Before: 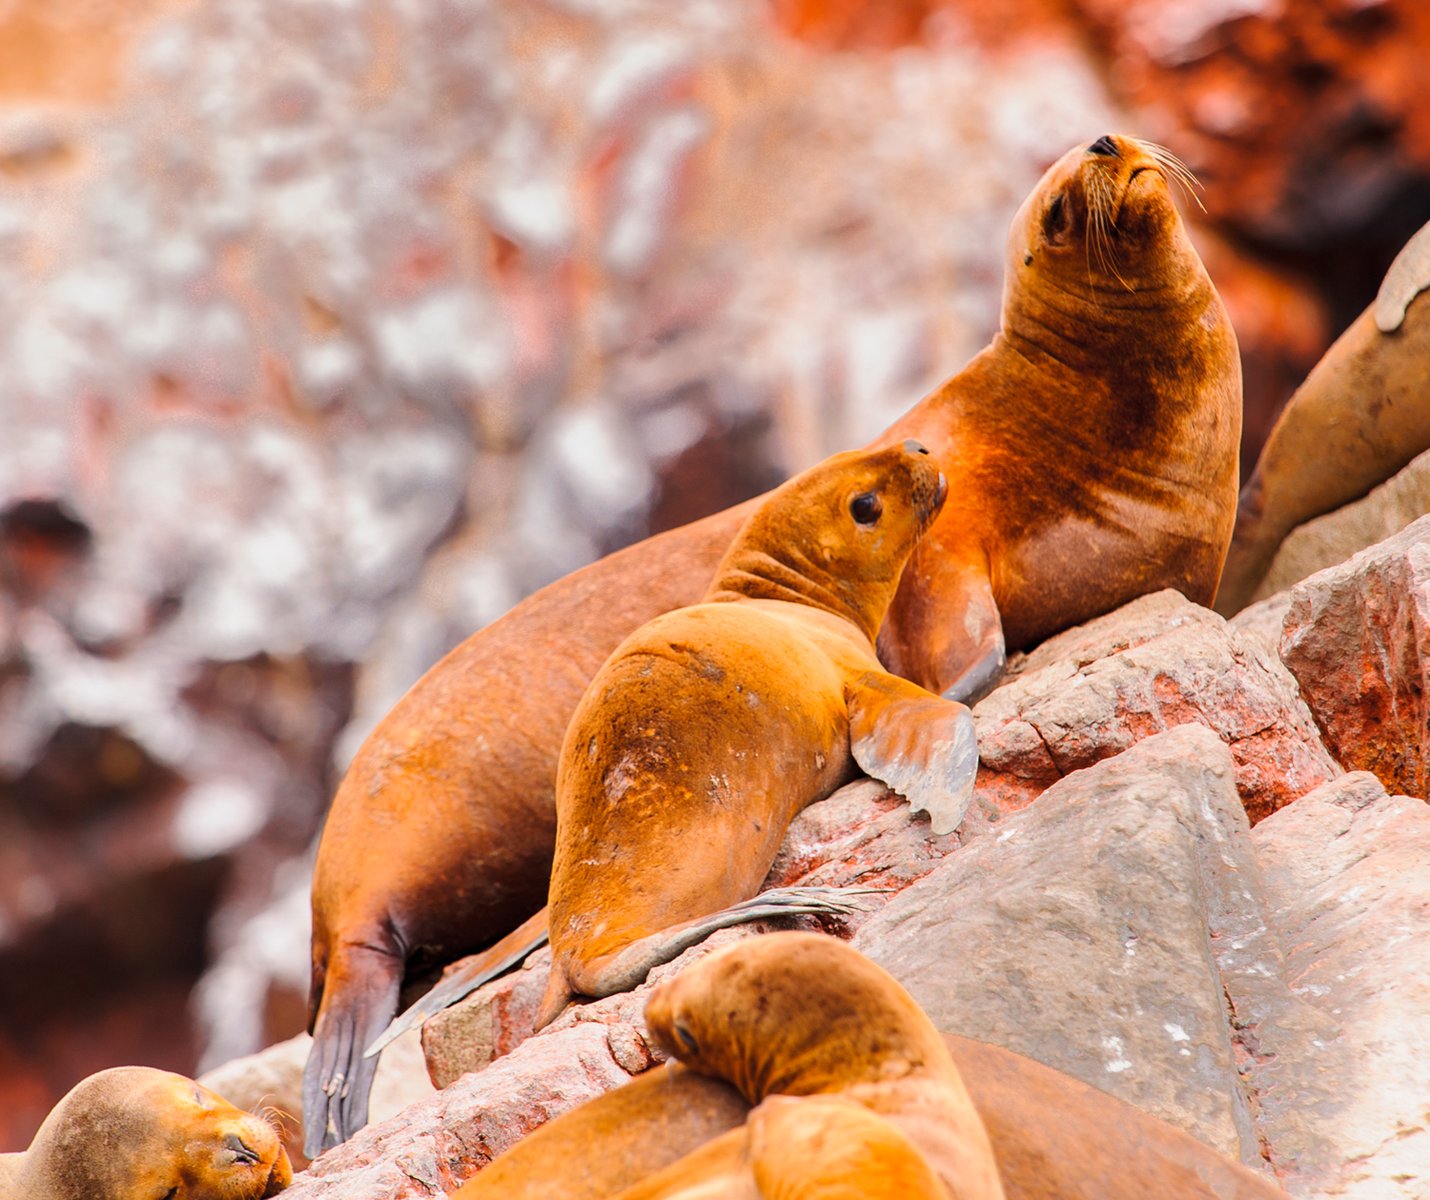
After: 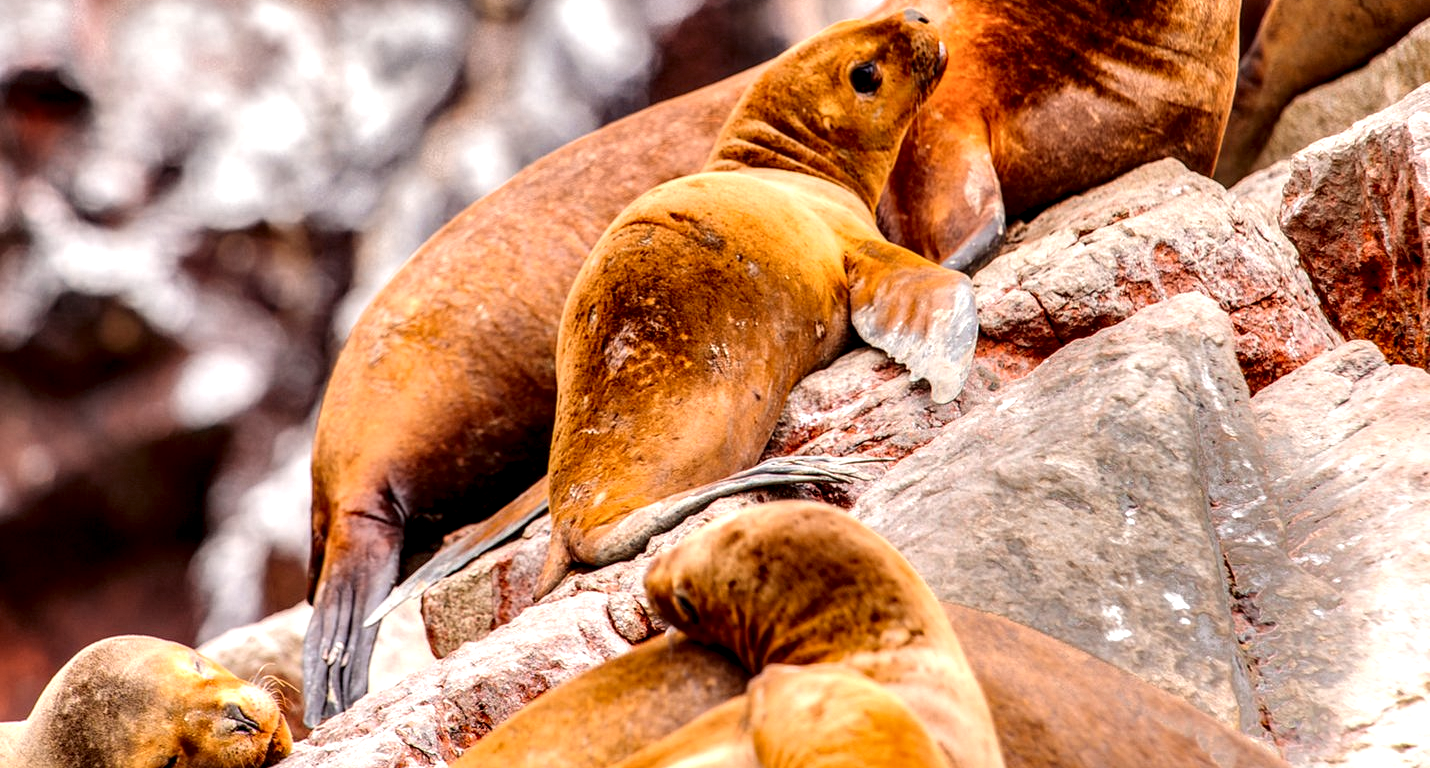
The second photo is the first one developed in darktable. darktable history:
local contrast: highlights 20%, detail 198%
crop and rotate: top 35.999%
tone equalizer: on, module defaults
